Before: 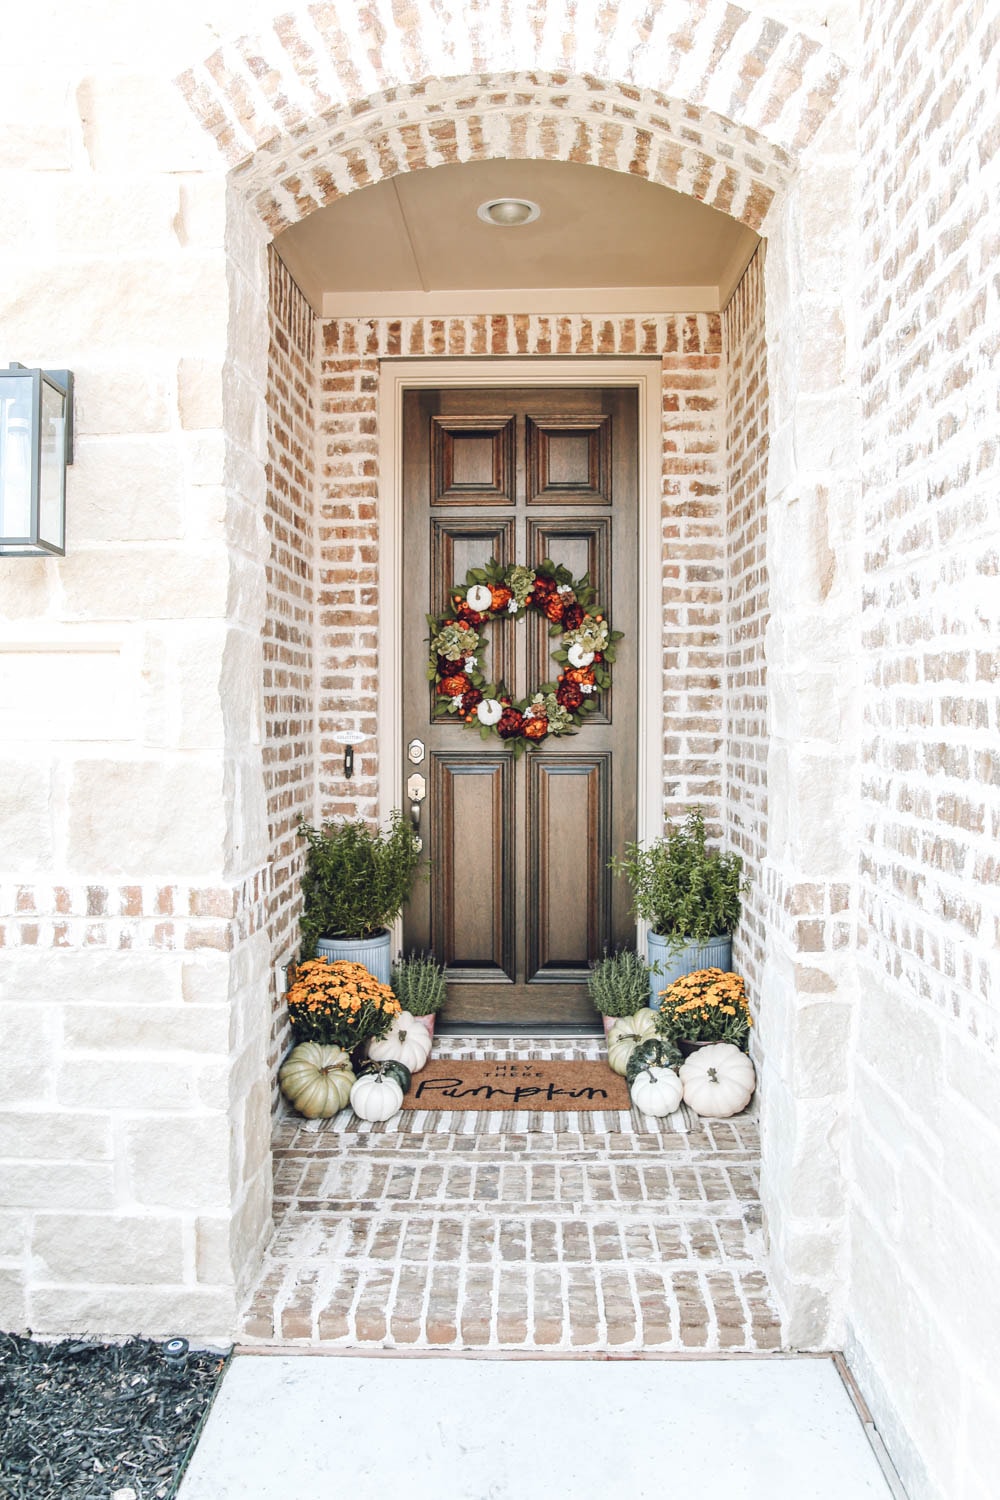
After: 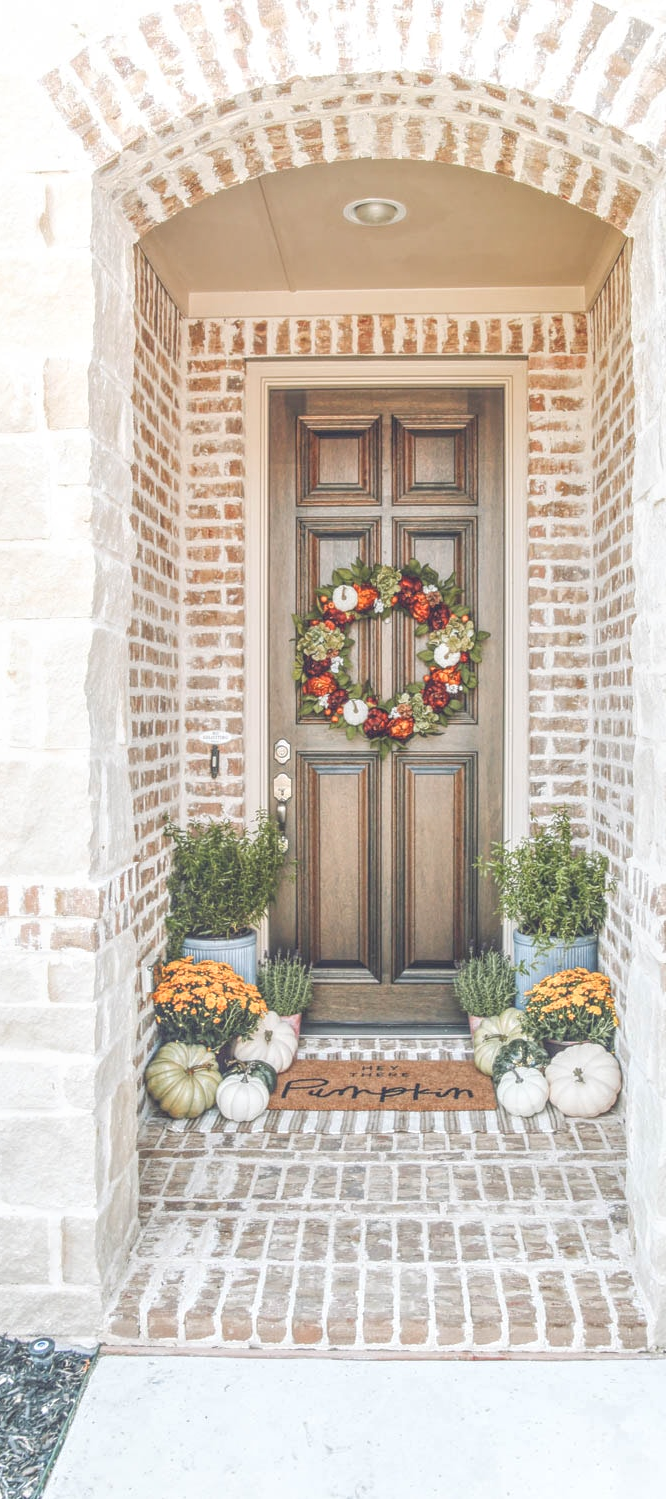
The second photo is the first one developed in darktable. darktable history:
crop and rotate: left 13.409%, right 19.924%
local contrast: highlights 73%, shadows 15%, midtone range 0.197
